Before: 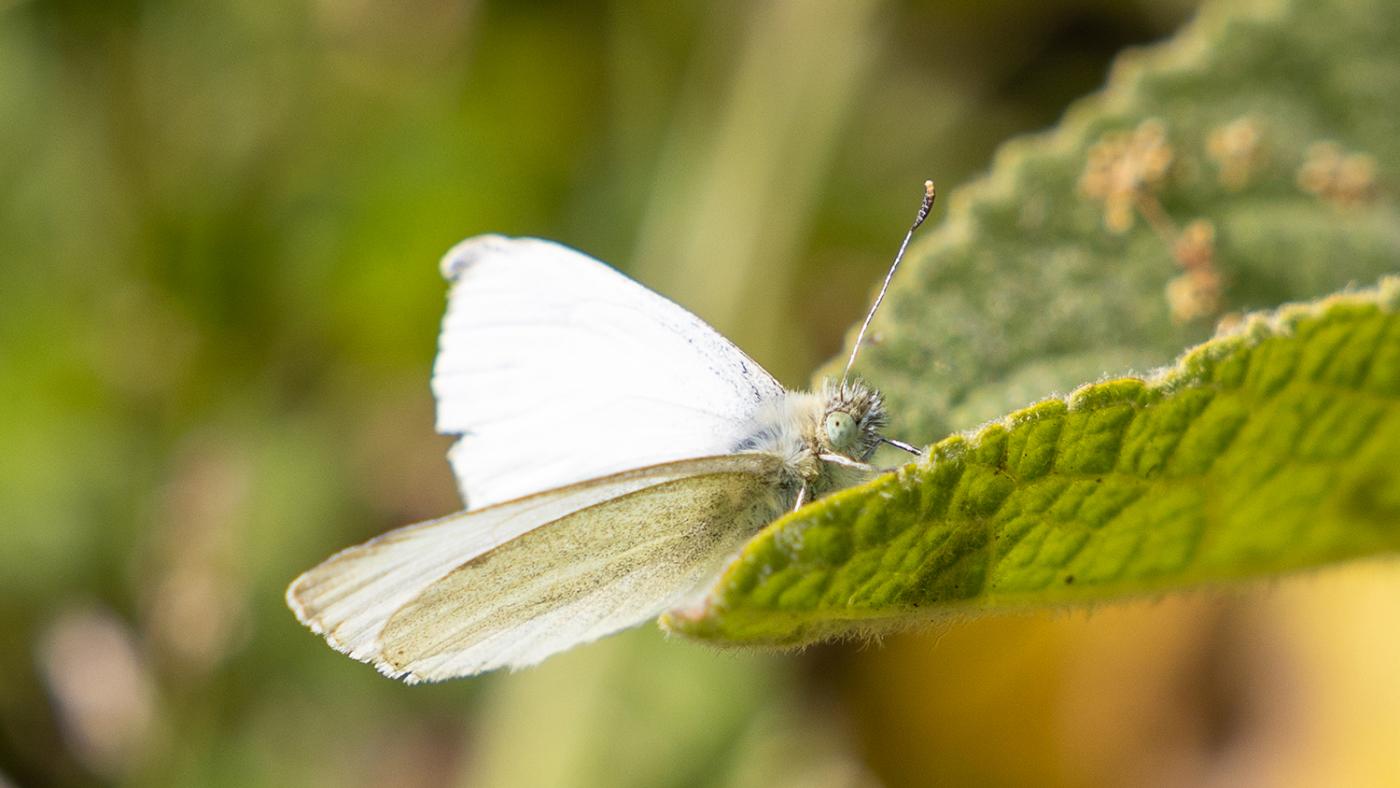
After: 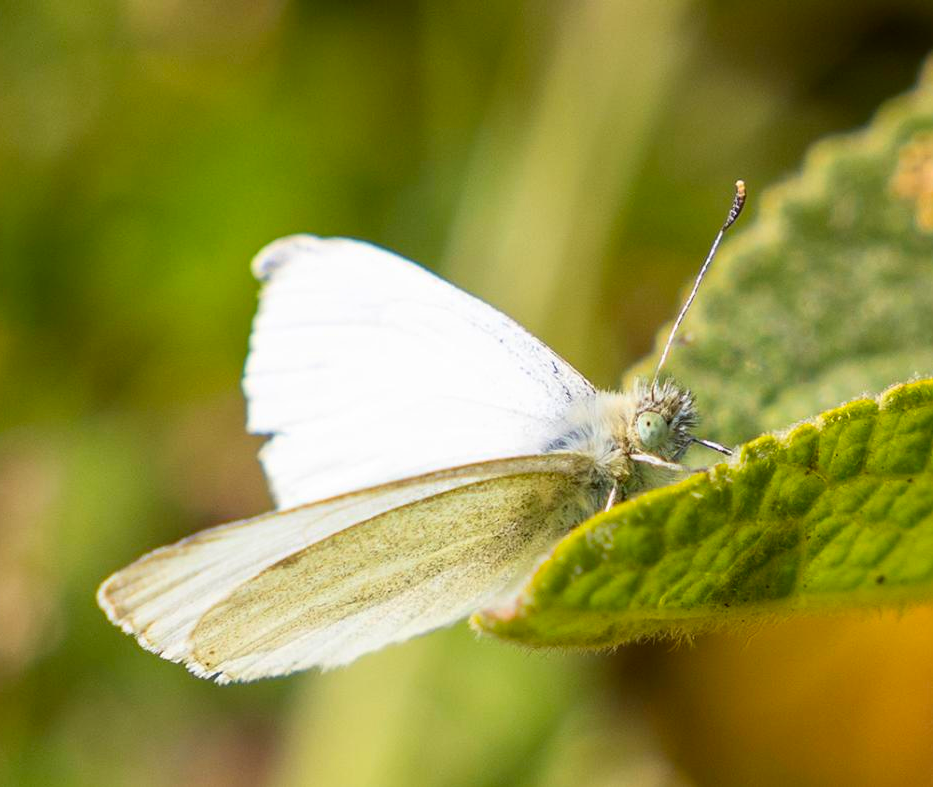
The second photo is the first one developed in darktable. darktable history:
crop and rotate: left 13.537%, right 19.796%
exposure: compensate highlight preservation false
contrast brightness saturation: contrast 0.09, saturation 0.28
